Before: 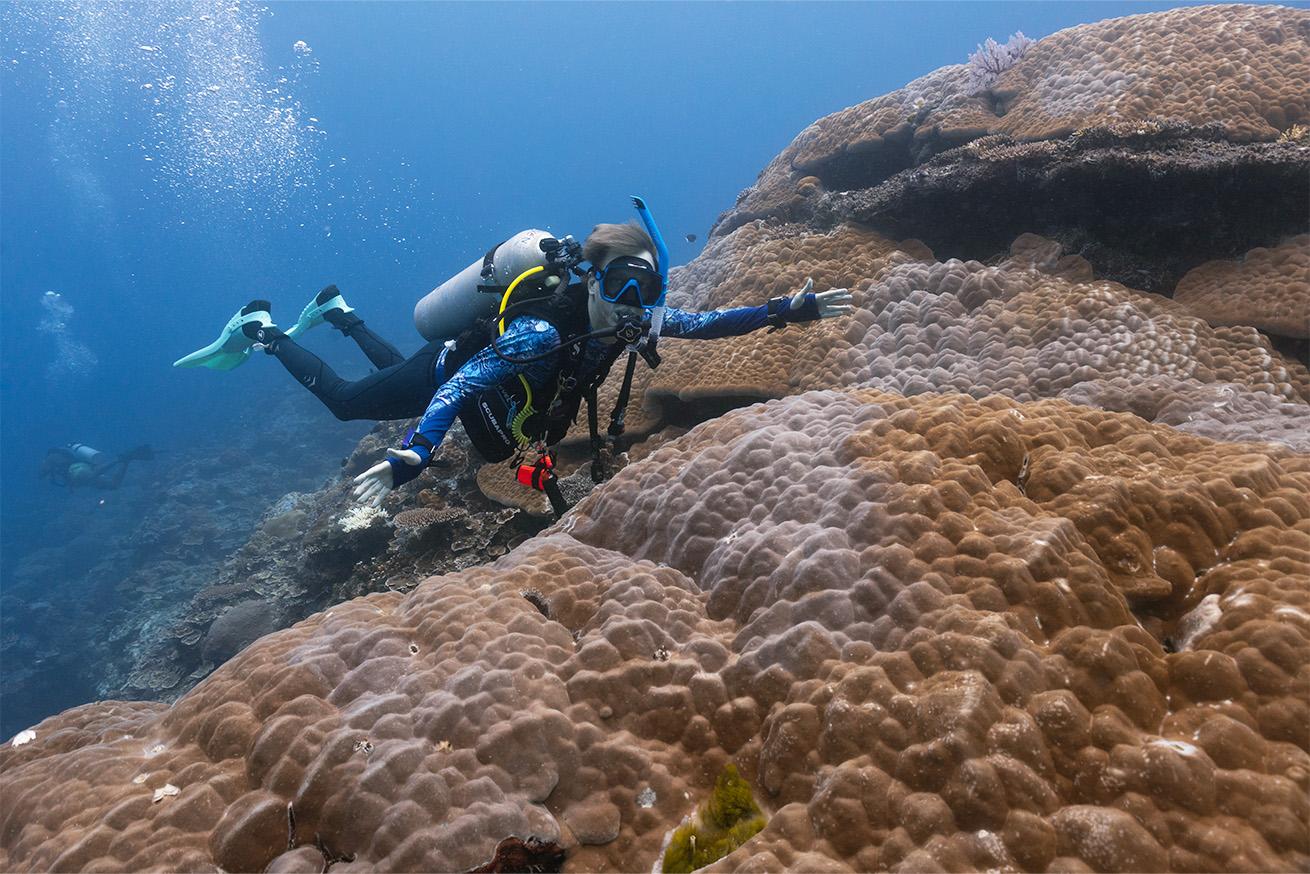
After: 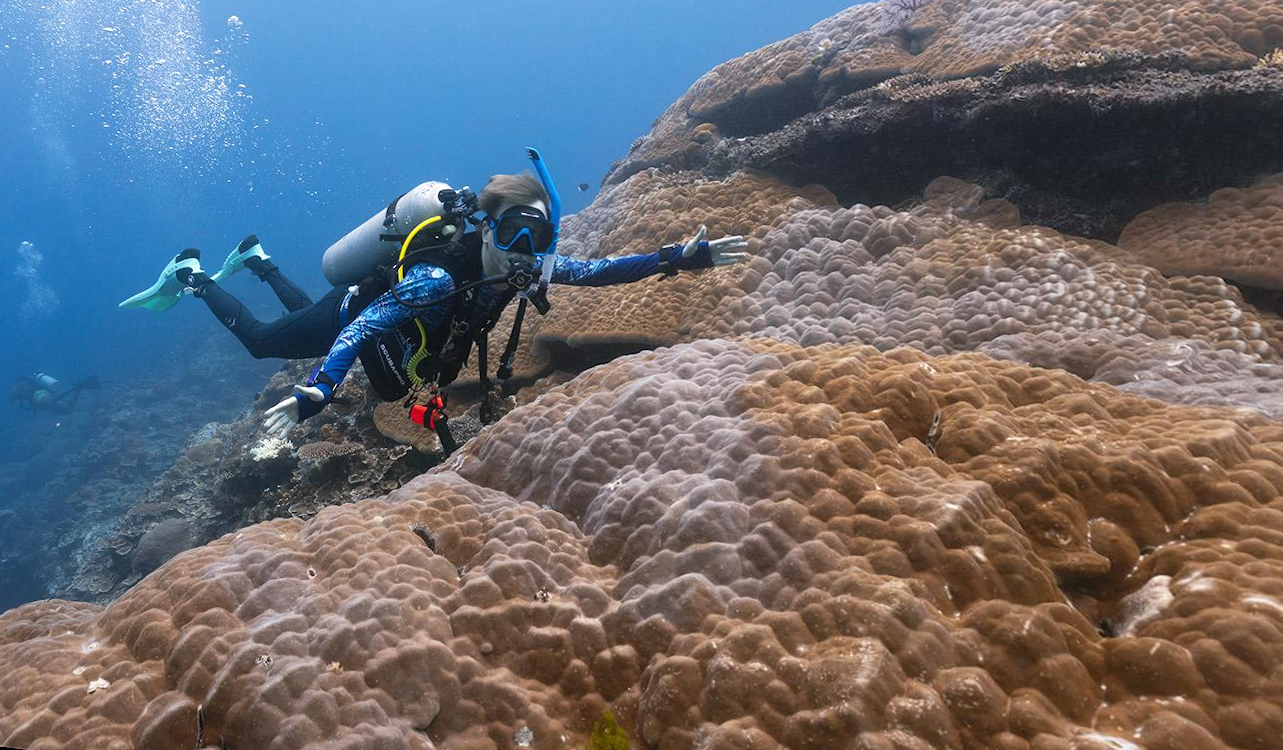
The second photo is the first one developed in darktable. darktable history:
exposure: exposure 0.127 EV, compensate highlight preservation false
rotate and perspective: rotation 1.69°, lens shift (vertical) -0.023, lens shift (horizontal) -0.291, crop left 0.025, crop right 0.988, crop top 0.092, crop bottom 0.842
